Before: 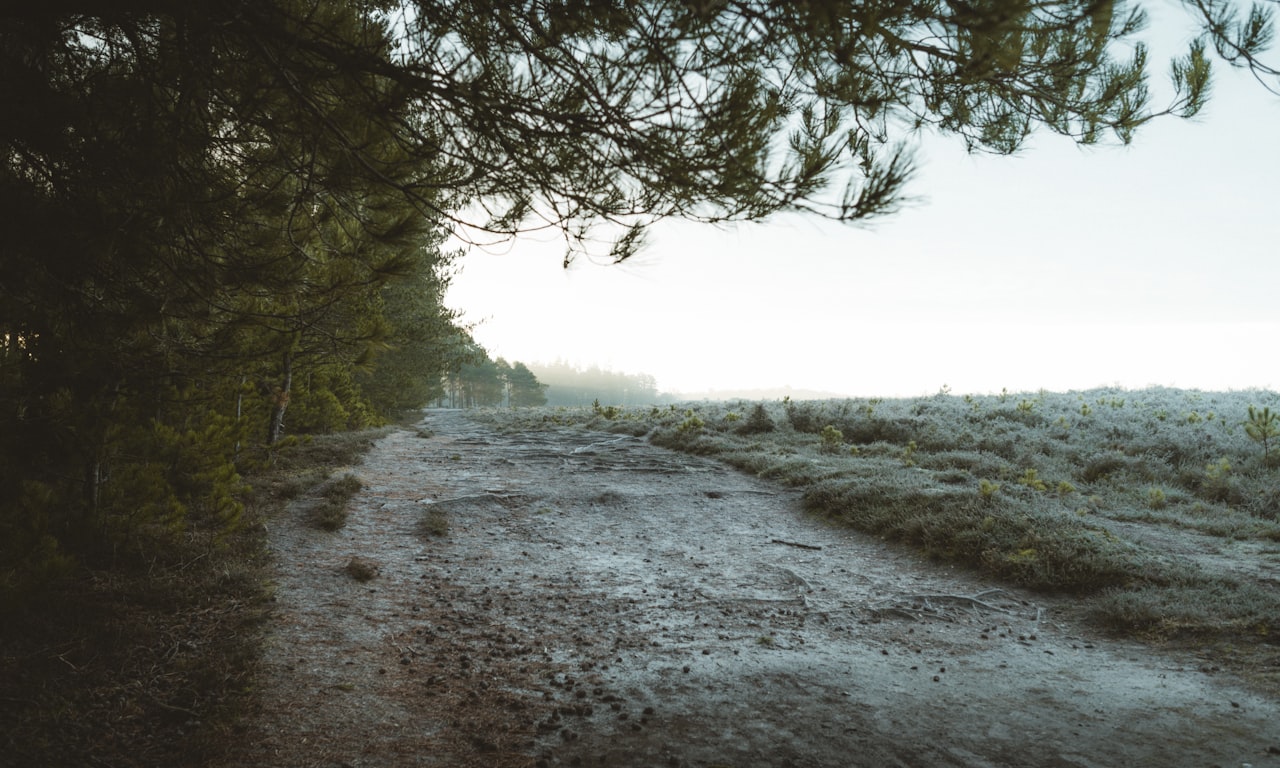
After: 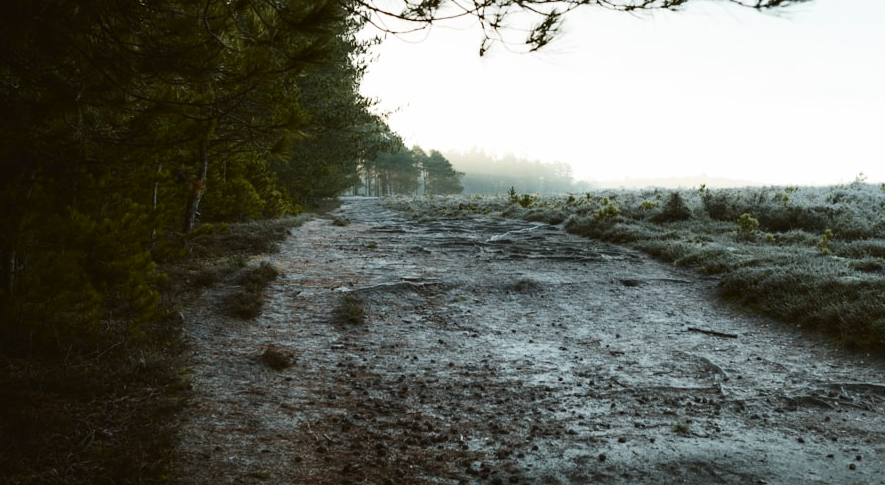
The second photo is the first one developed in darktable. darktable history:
contrast brightness saturation: contrast 0.201, brightness -0.109, saturation 0.101
crop: left 6.626%, top 27.669%, right 24.158%, bottom 9.064%
